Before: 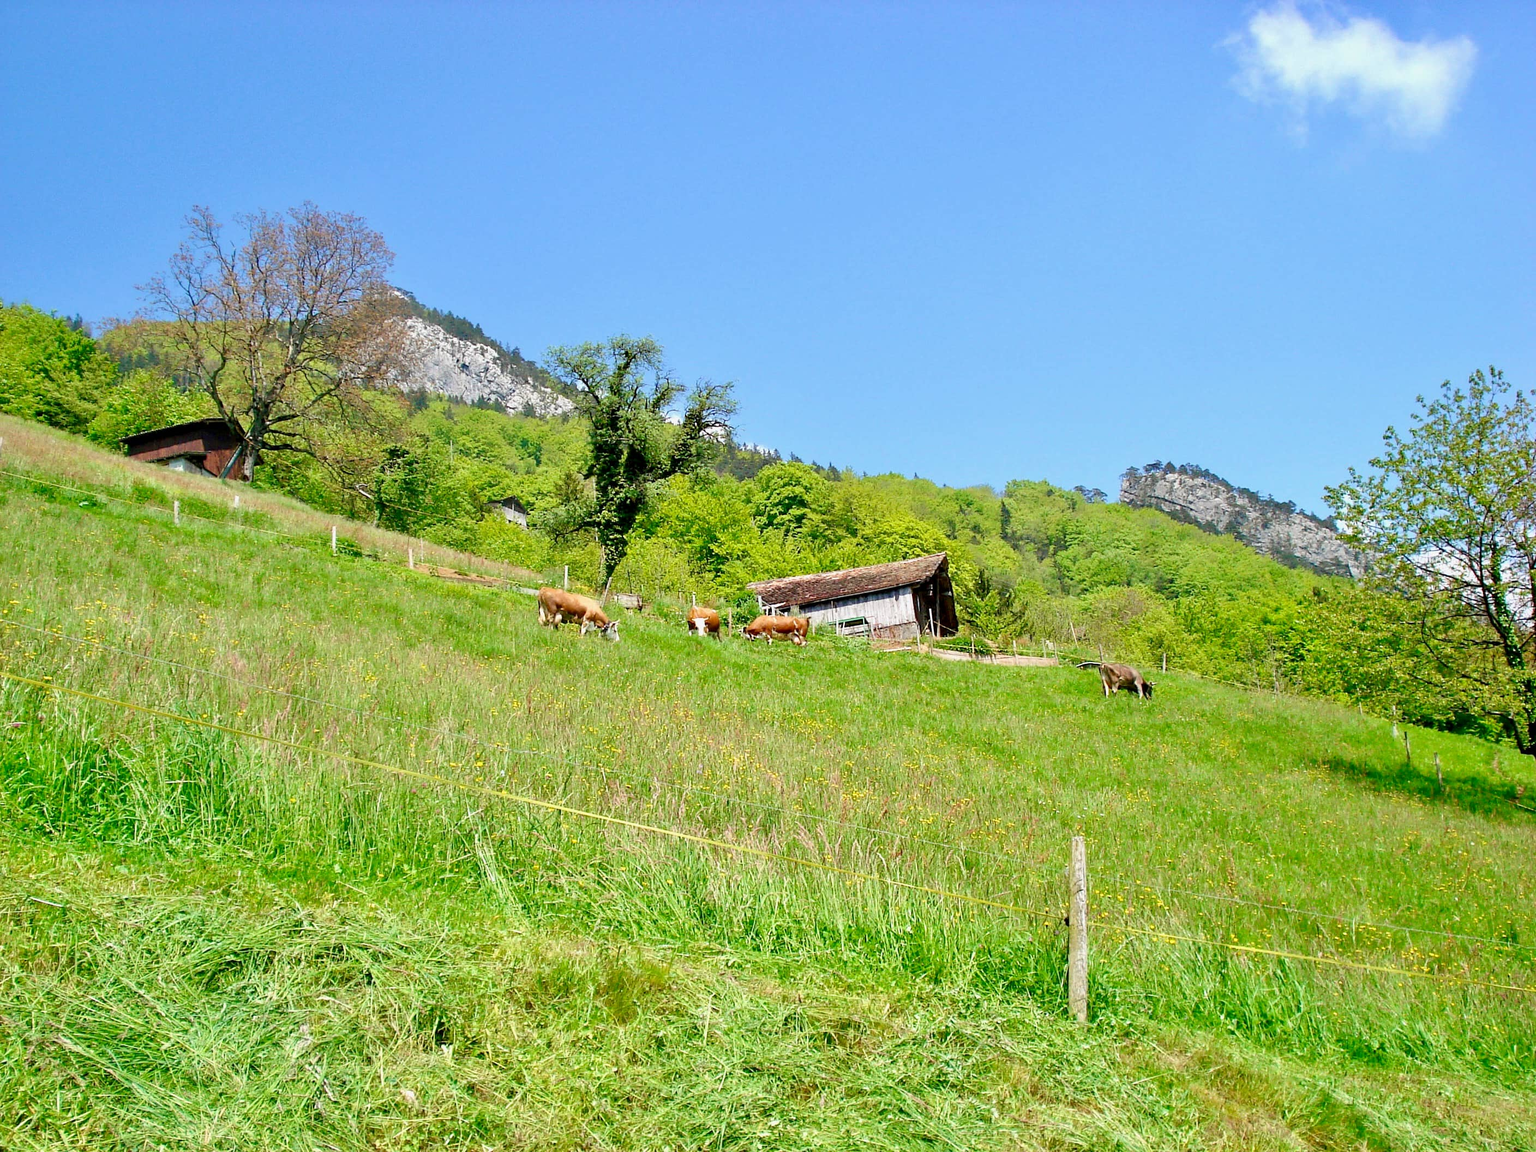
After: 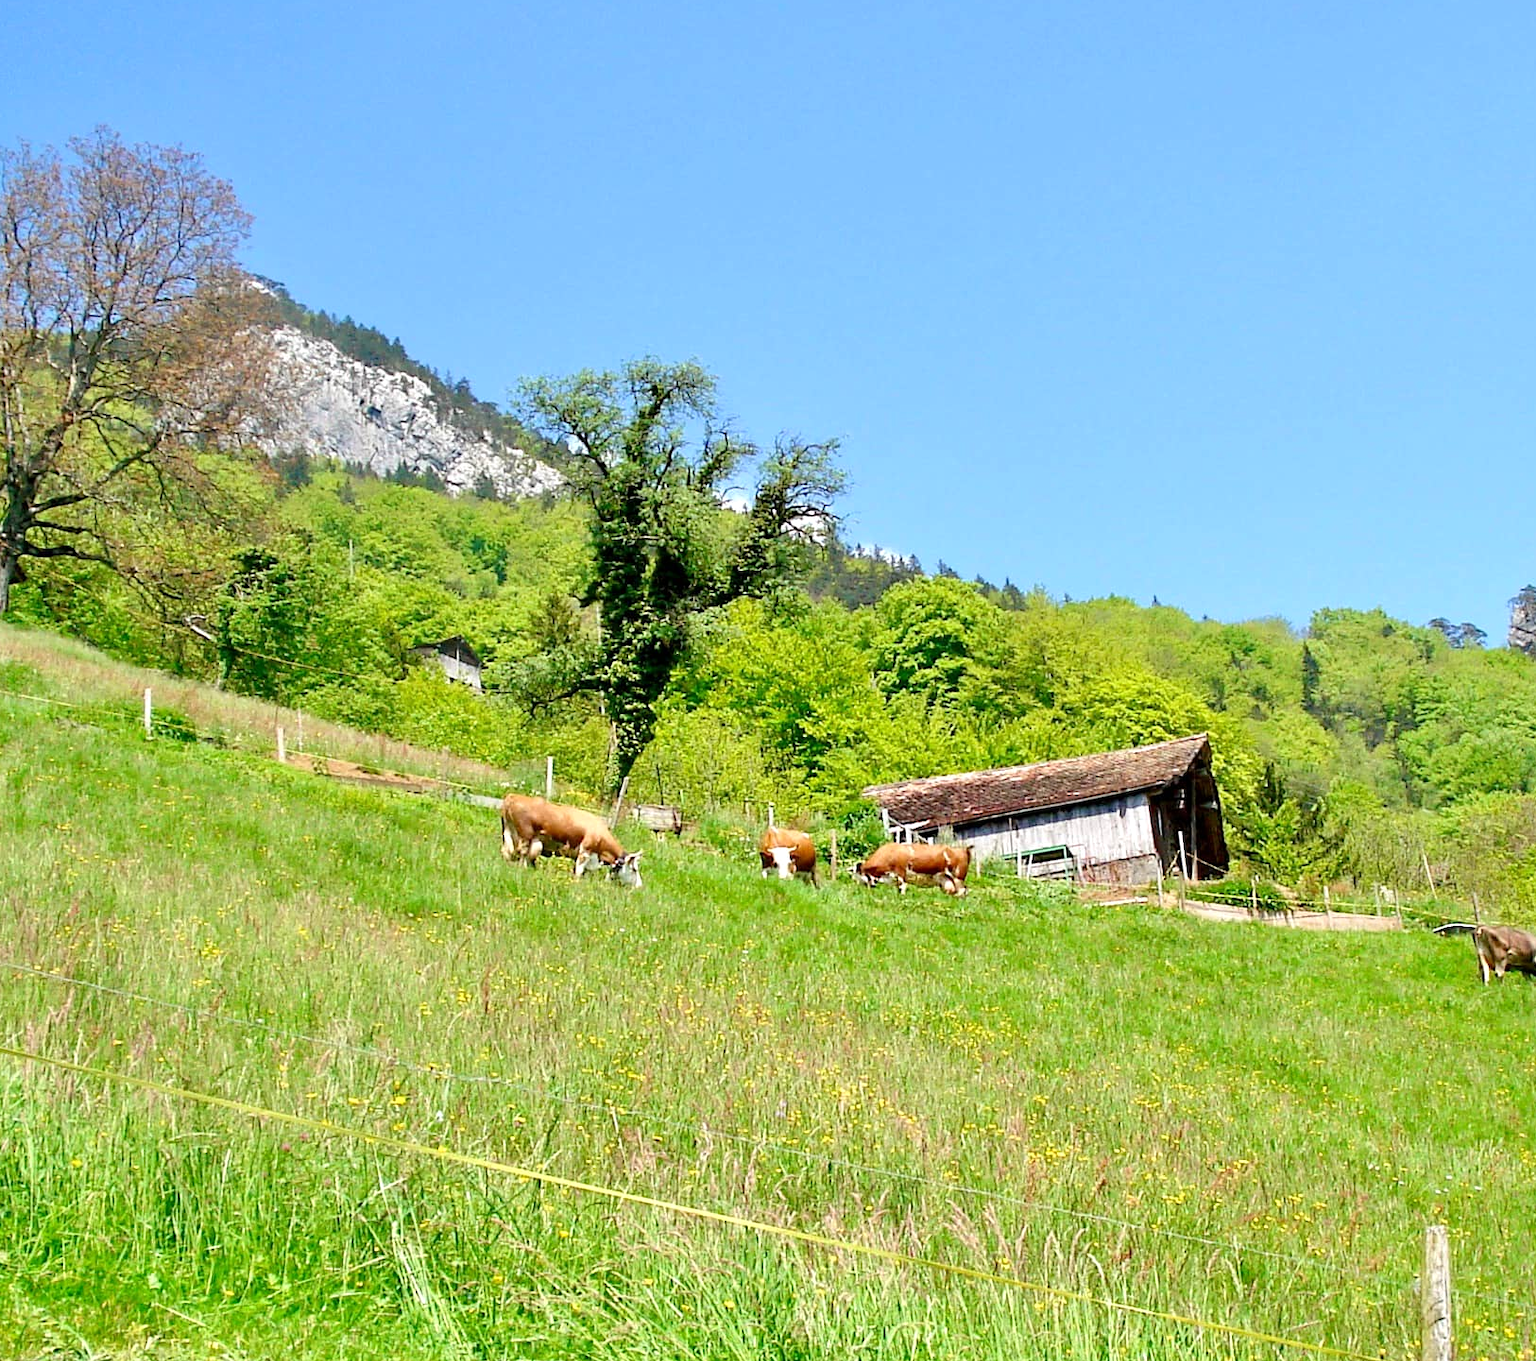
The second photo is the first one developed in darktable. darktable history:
crop: left 16.202%, top 11.208%, right 26.045%, bottom 20.557%
exposure: exposure 0.2 EV, compensate highlight preservation false
